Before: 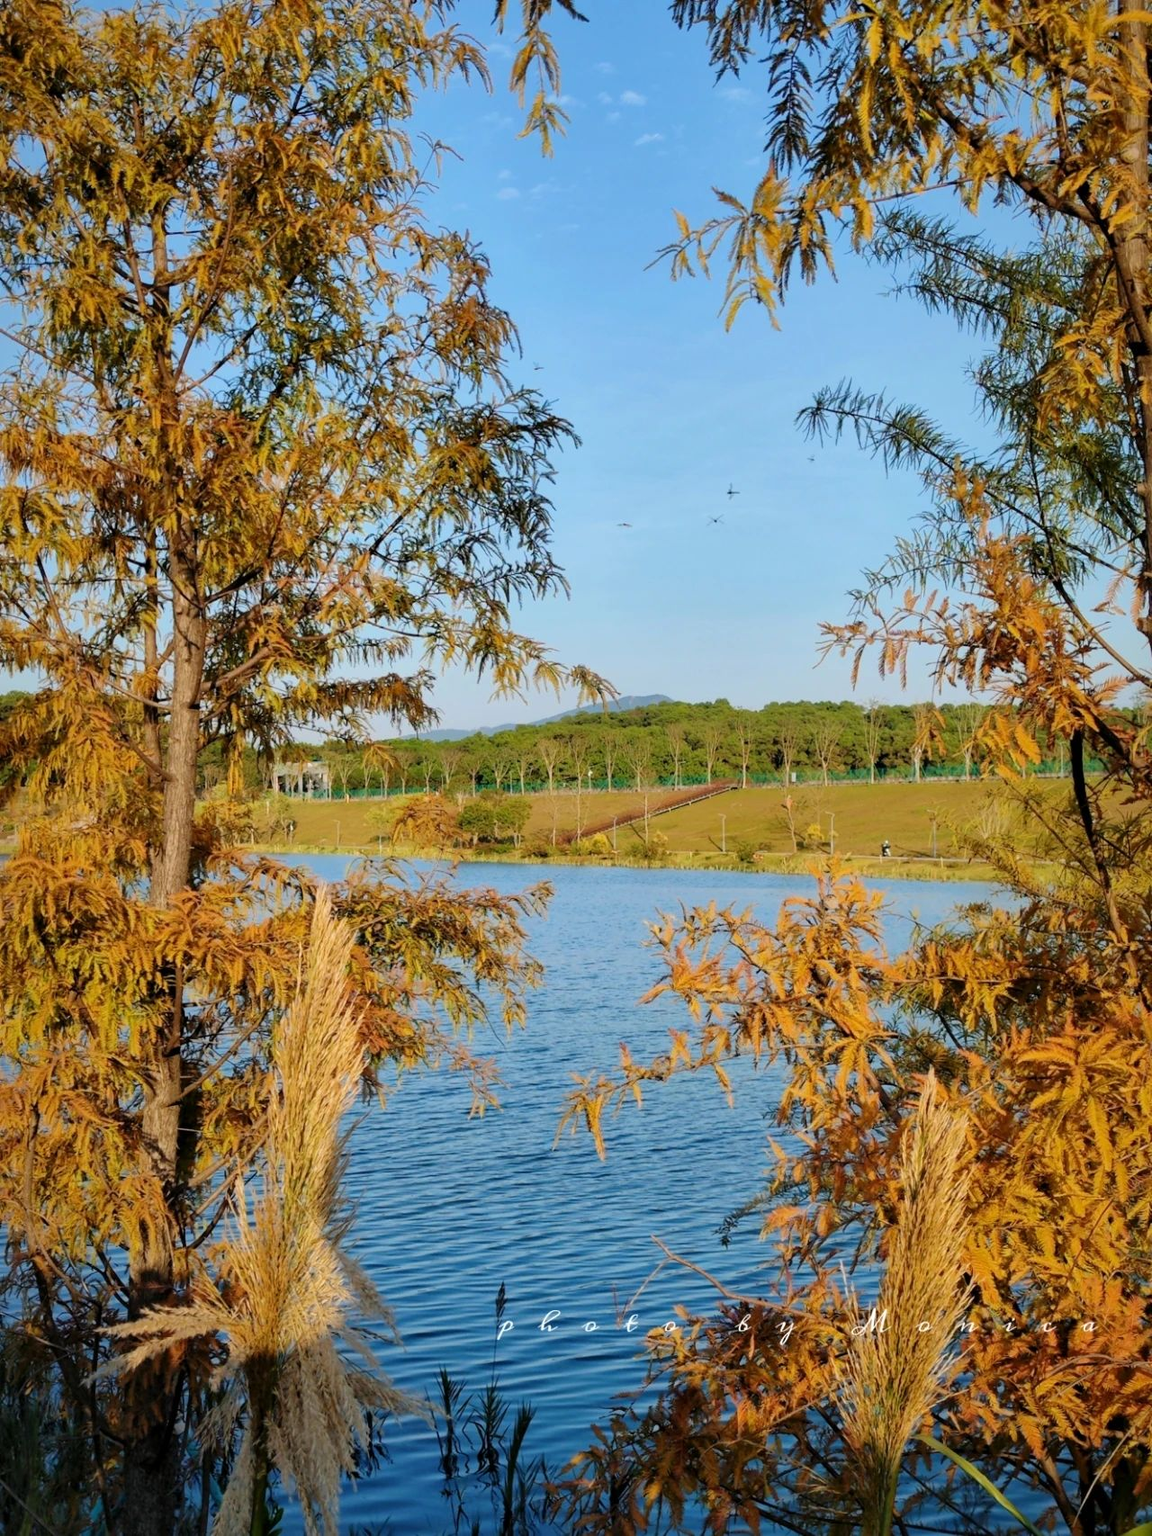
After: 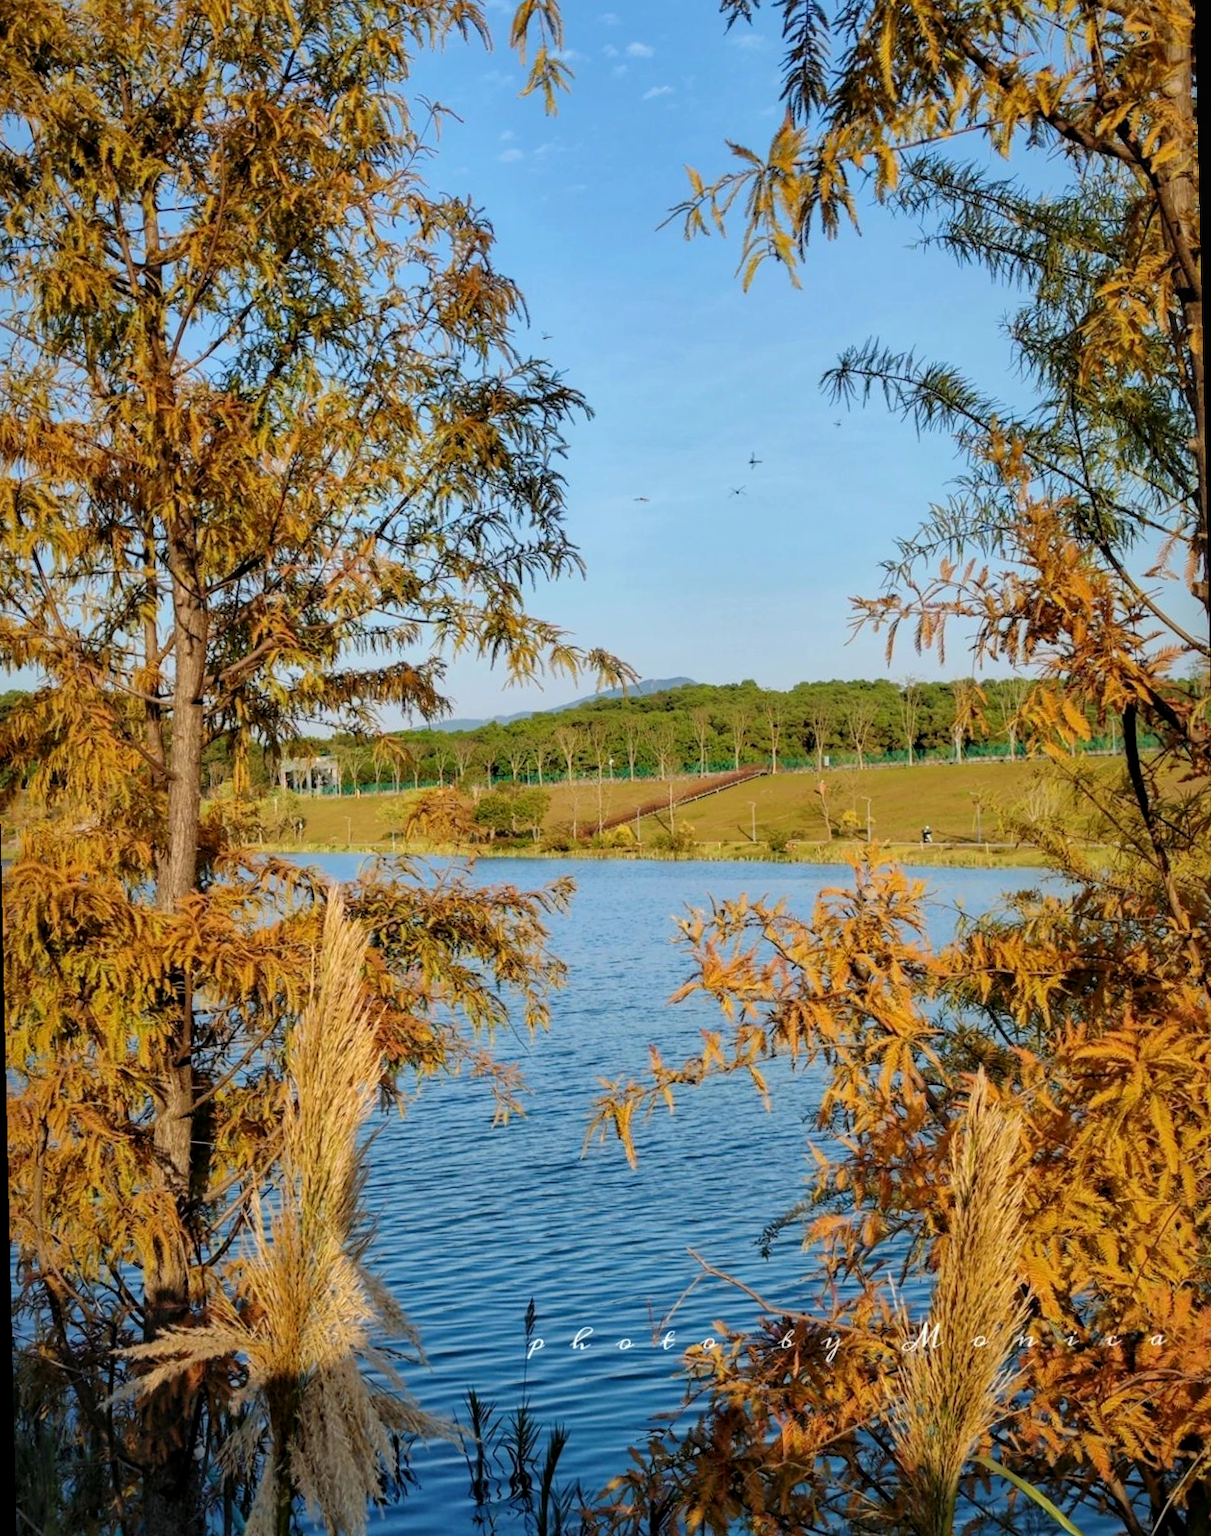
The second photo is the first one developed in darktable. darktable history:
rotate and perspective: rotation -1.32°, lens shift (horizontal) -0.031, crop left 0.015, crop right 0.985, crop top 0.047, crop bottom 0.982
local contrast: detail 117%
